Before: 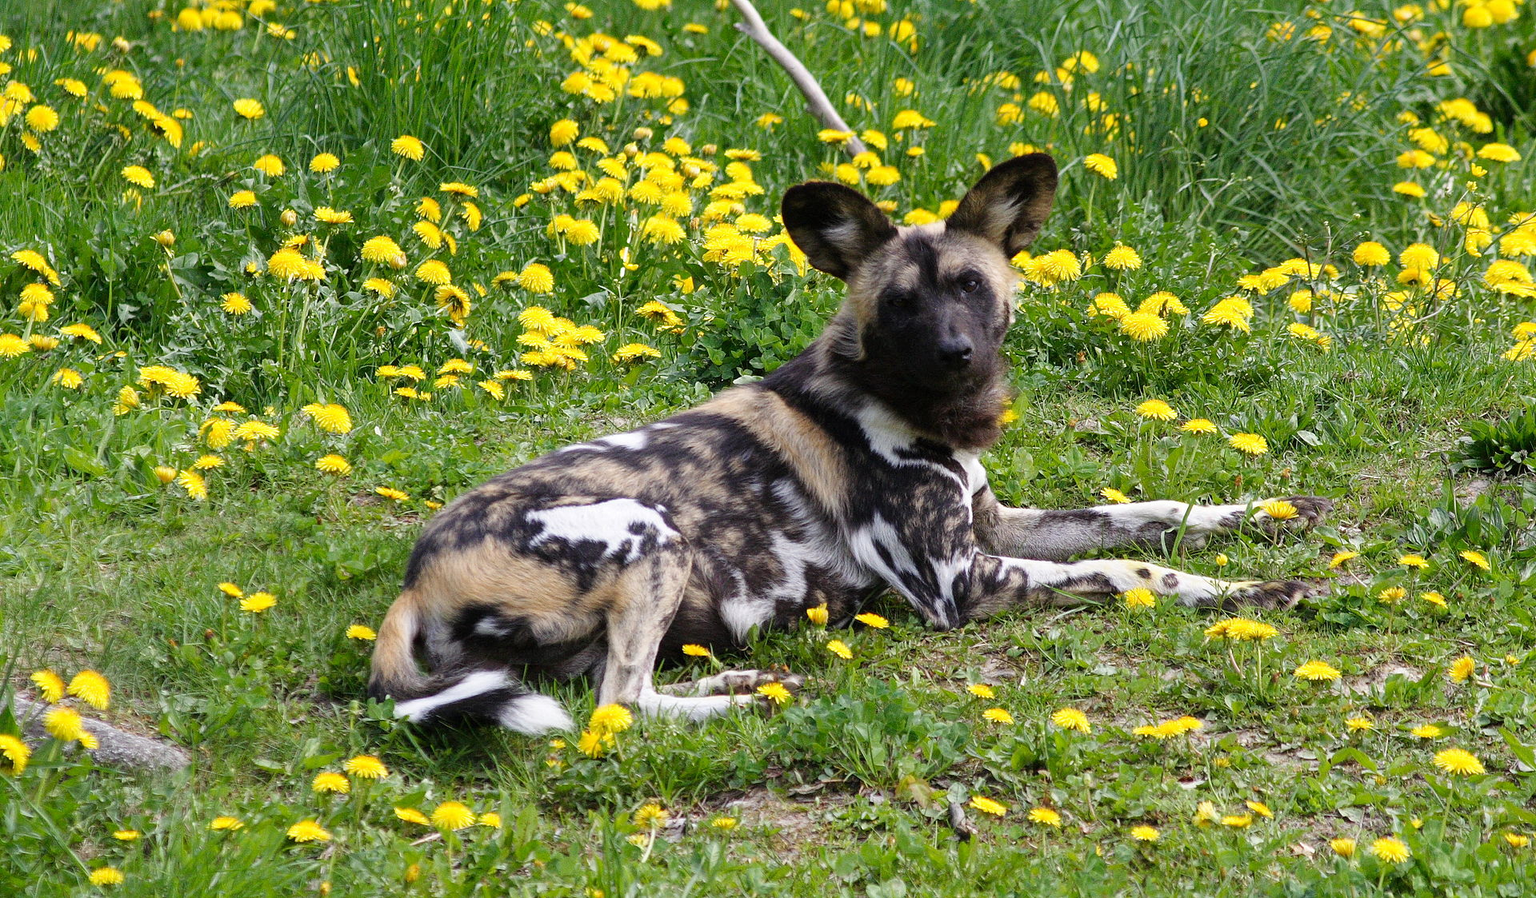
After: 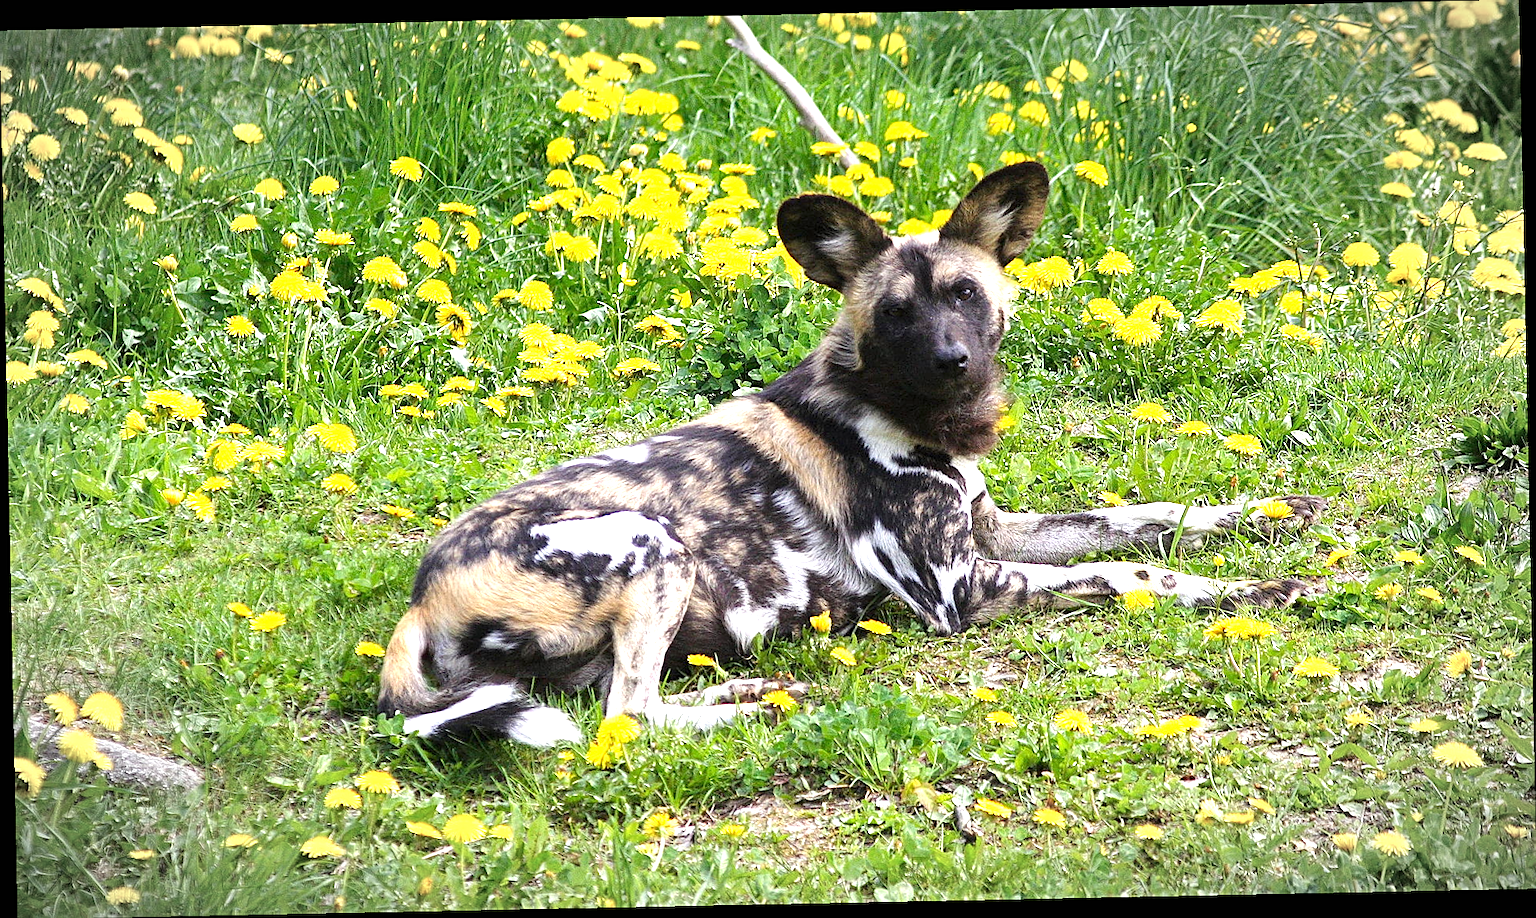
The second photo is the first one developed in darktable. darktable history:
rotate and perspective: rotation -1.17°, automatic cropping off
vignetting: automatic ratio true
sharpen: on, module defaults
exposure: black level correction 0, exposure 1.1 EV, compensate exposure bias true, compensate highlight preservation false
